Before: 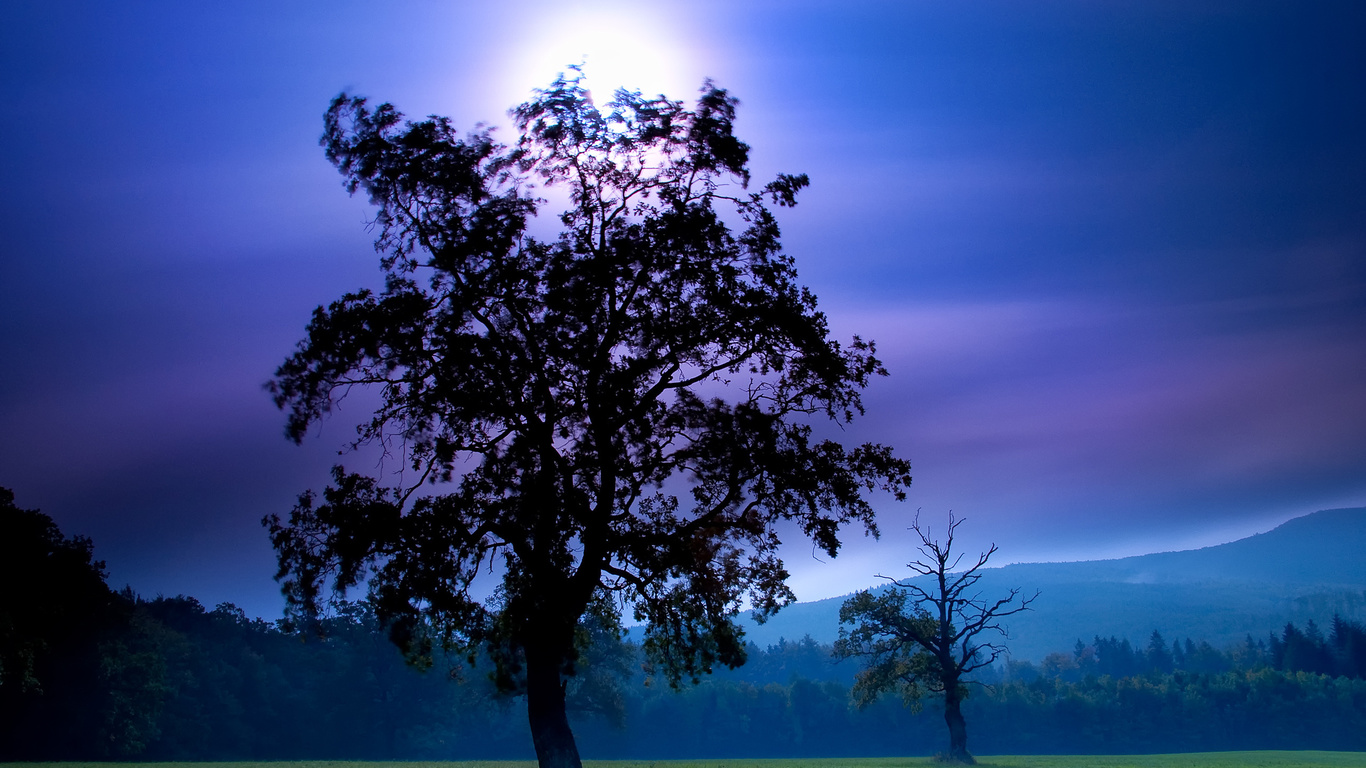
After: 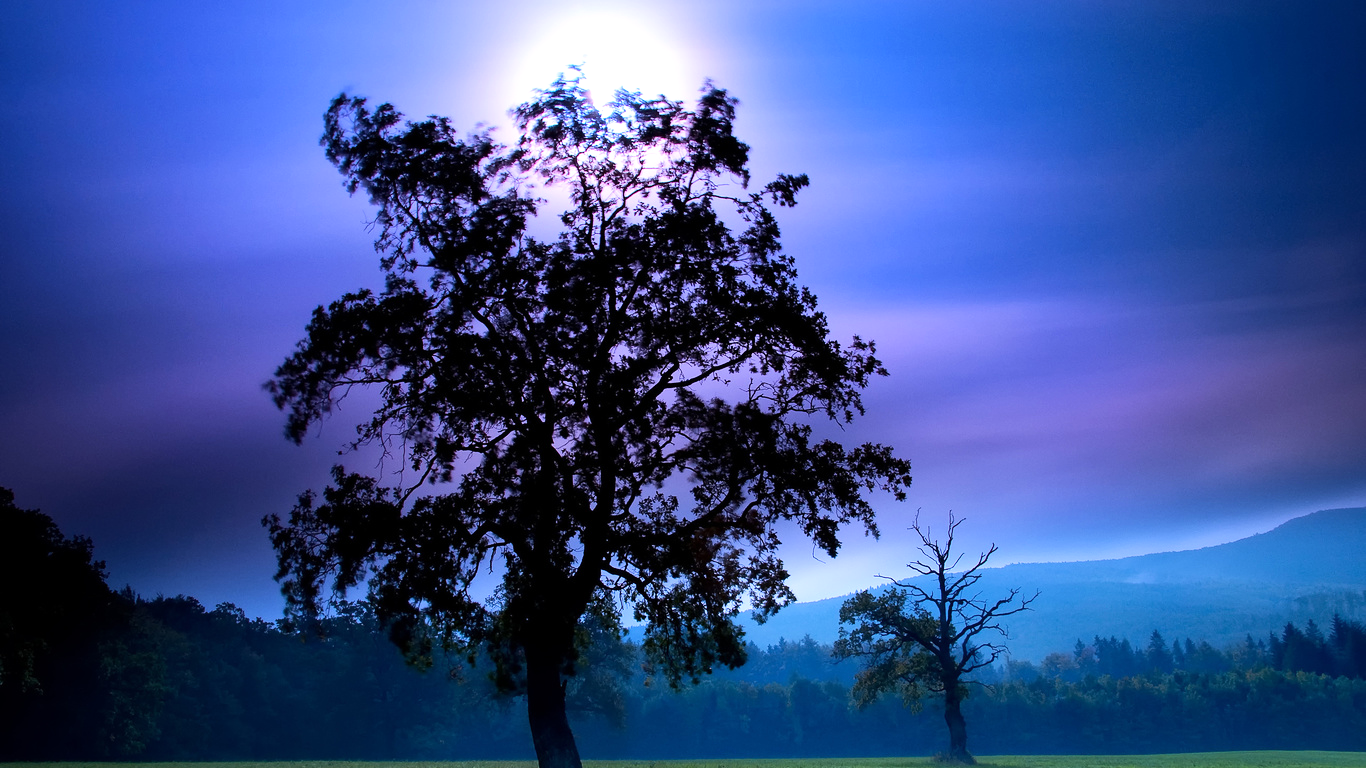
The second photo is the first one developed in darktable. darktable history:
tone equalizer: -8 EV 0.002 EV, -7 EV -0.038 EV, -6 EV 0.013 EV, -5 EV 0.029 EV, -4 EV 0.315 EV, -3 EV 0.613 EV, -2 EV 0.567 EV, -1 EV 0.193 EV, +0 EV 0.051 EV, edges refinement/feathering 500, mask exposure compensation -1.57 EV, preserve details no
